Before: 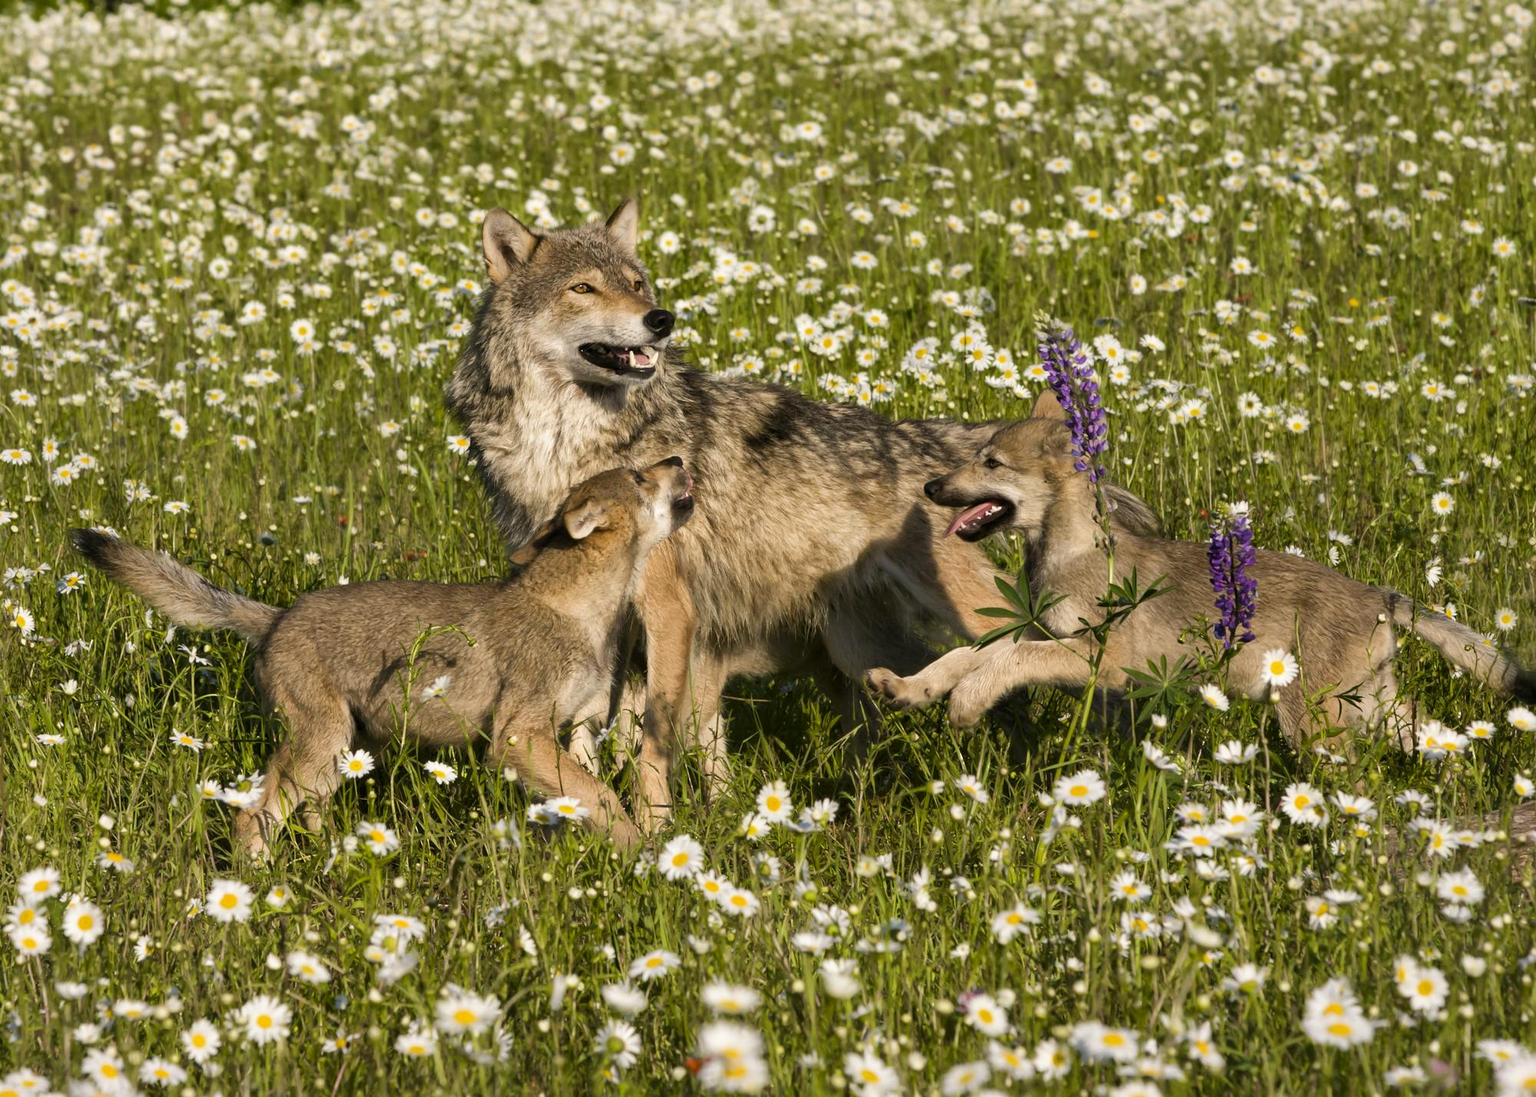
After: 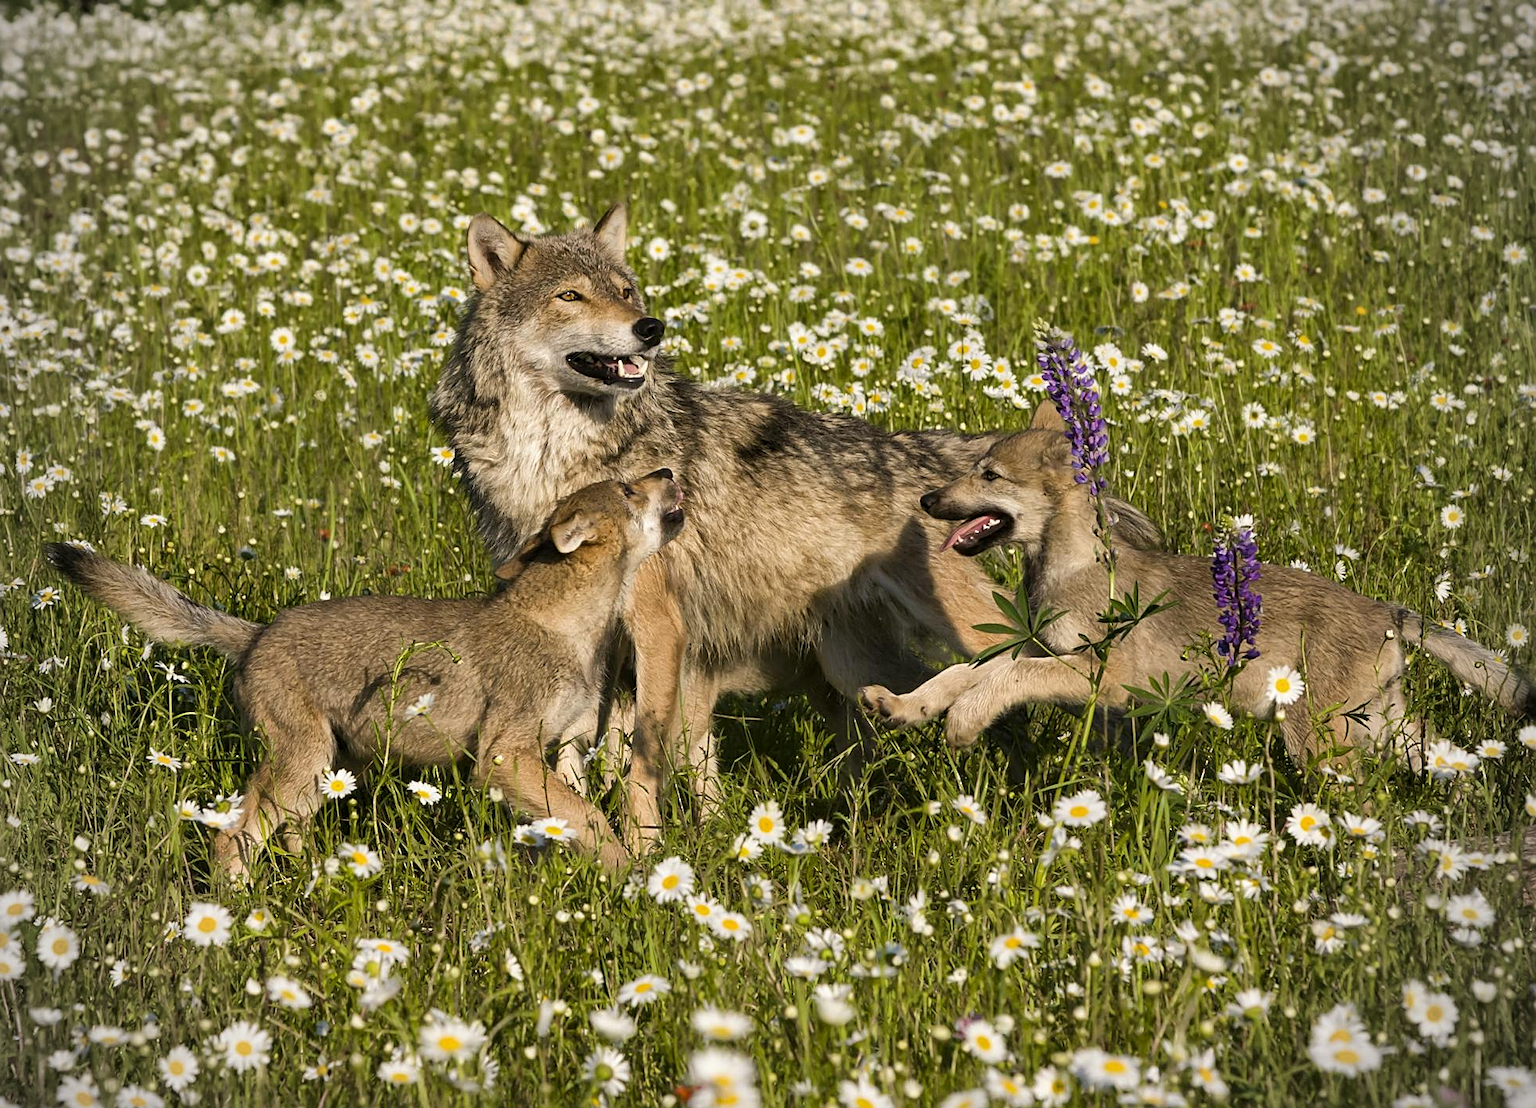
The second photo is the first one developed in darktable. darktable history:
crop and rotate: left 1.772%, right 0.713%, bottom 1.495%
sharpen: on, module defaults
shadows and highlights: low approximation 0.01, soften with gaussian
vignetting: unbound false
